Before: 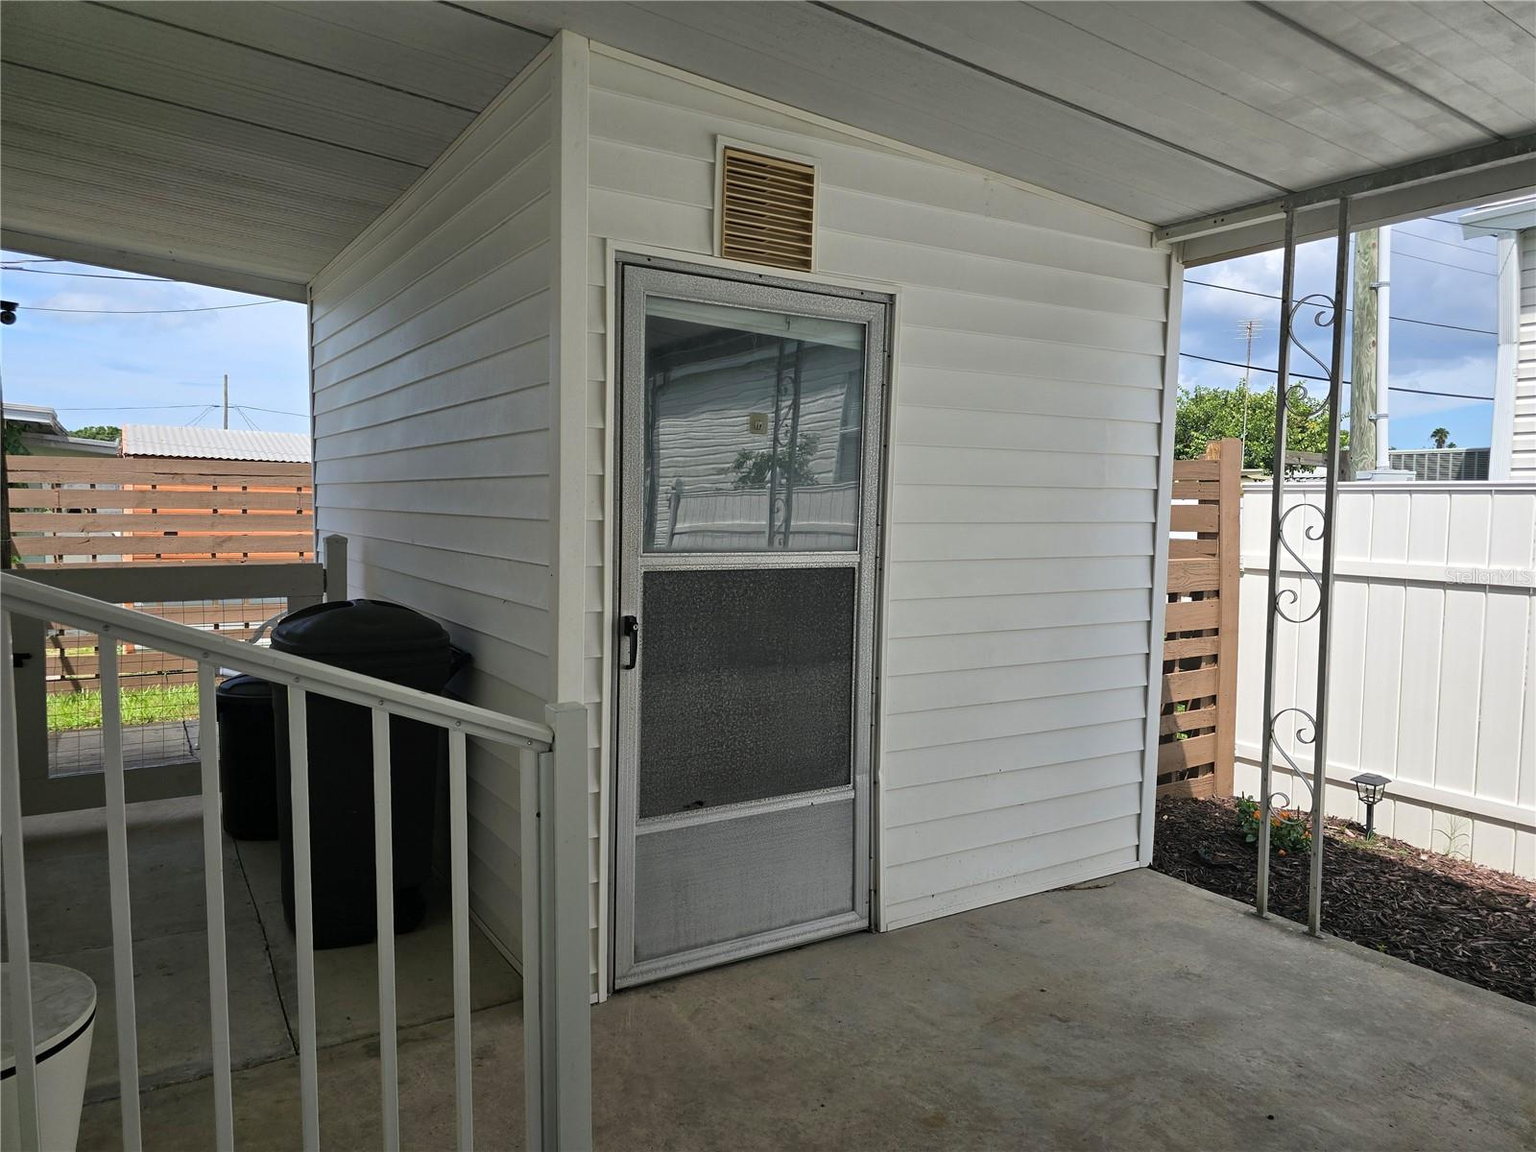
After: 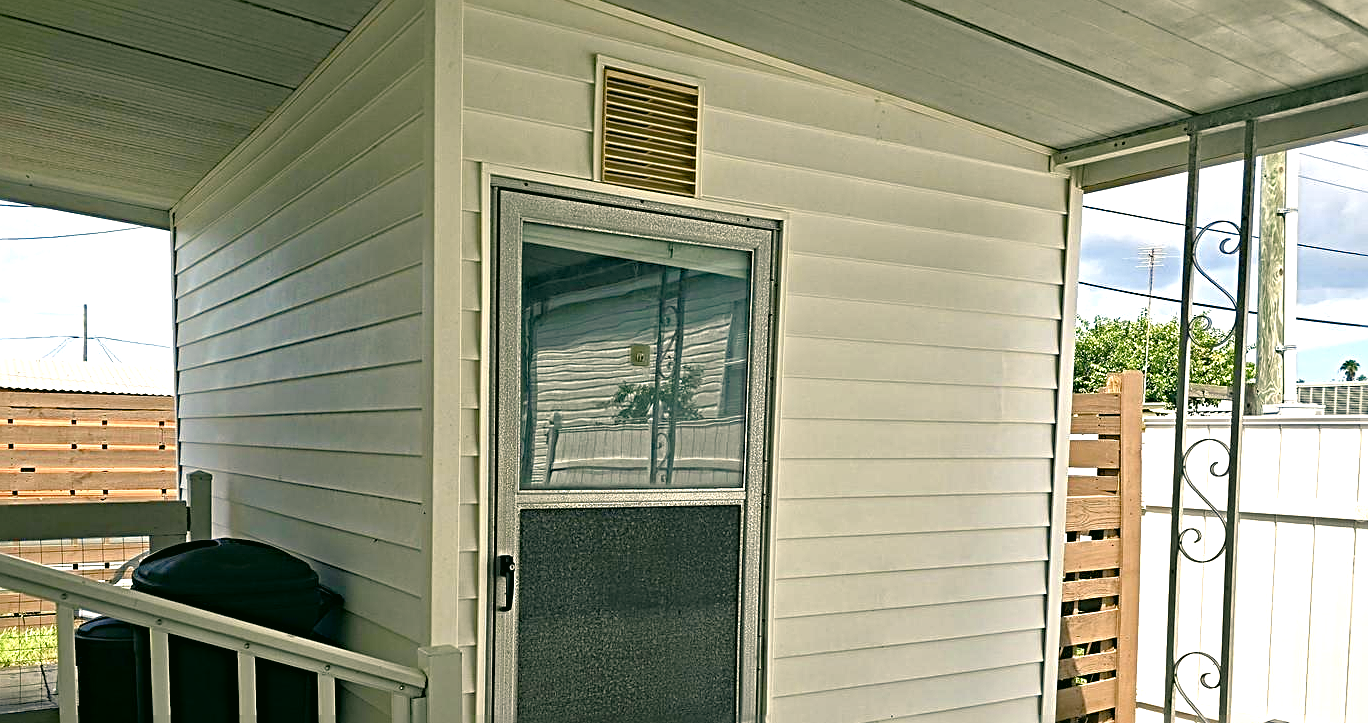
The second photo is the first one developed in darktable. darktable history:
crop and rotate: left 9.41%, top 7.192%, right 5.032%, bottom 32.495%
tone curve: curves: ch0 [(0, 0) (0.077, 0.082) (0.765, 0.73) (1, 1)], color space Lab, independent channels, preserve colors none
haze removal: strength 0.263, distance 0.252, compatibility mode true
sharpen: radius 3.112
exposure: black level correction 0, exposure 0.498 EV, compensate exposure bias true, compensate highlight preservation false
color correction: highlights a* -0.56, highlights b* 9.27, shadows a* -9.52, shadows b* 0.981
tone equalizer: -8 EV -0.413 EV, -7 EV -0.426 EV, -6 EV -0.306 EV, -5 EV -0.247 EV, -3 EV 0.243 EV, -2 EV 0.329 EV, -1 EV 0.397 EV, +0 EV 0.415 EV
color balance rgb: highlights gain › chroma 3.005%, highlights gain › hue 60.2°, perceptual saturation grading › global saturation 20%, perceptual saturation grading › highlights -50.175%, perceptual saturation grading › shadows 30.304%, global vibrance 14.417%
